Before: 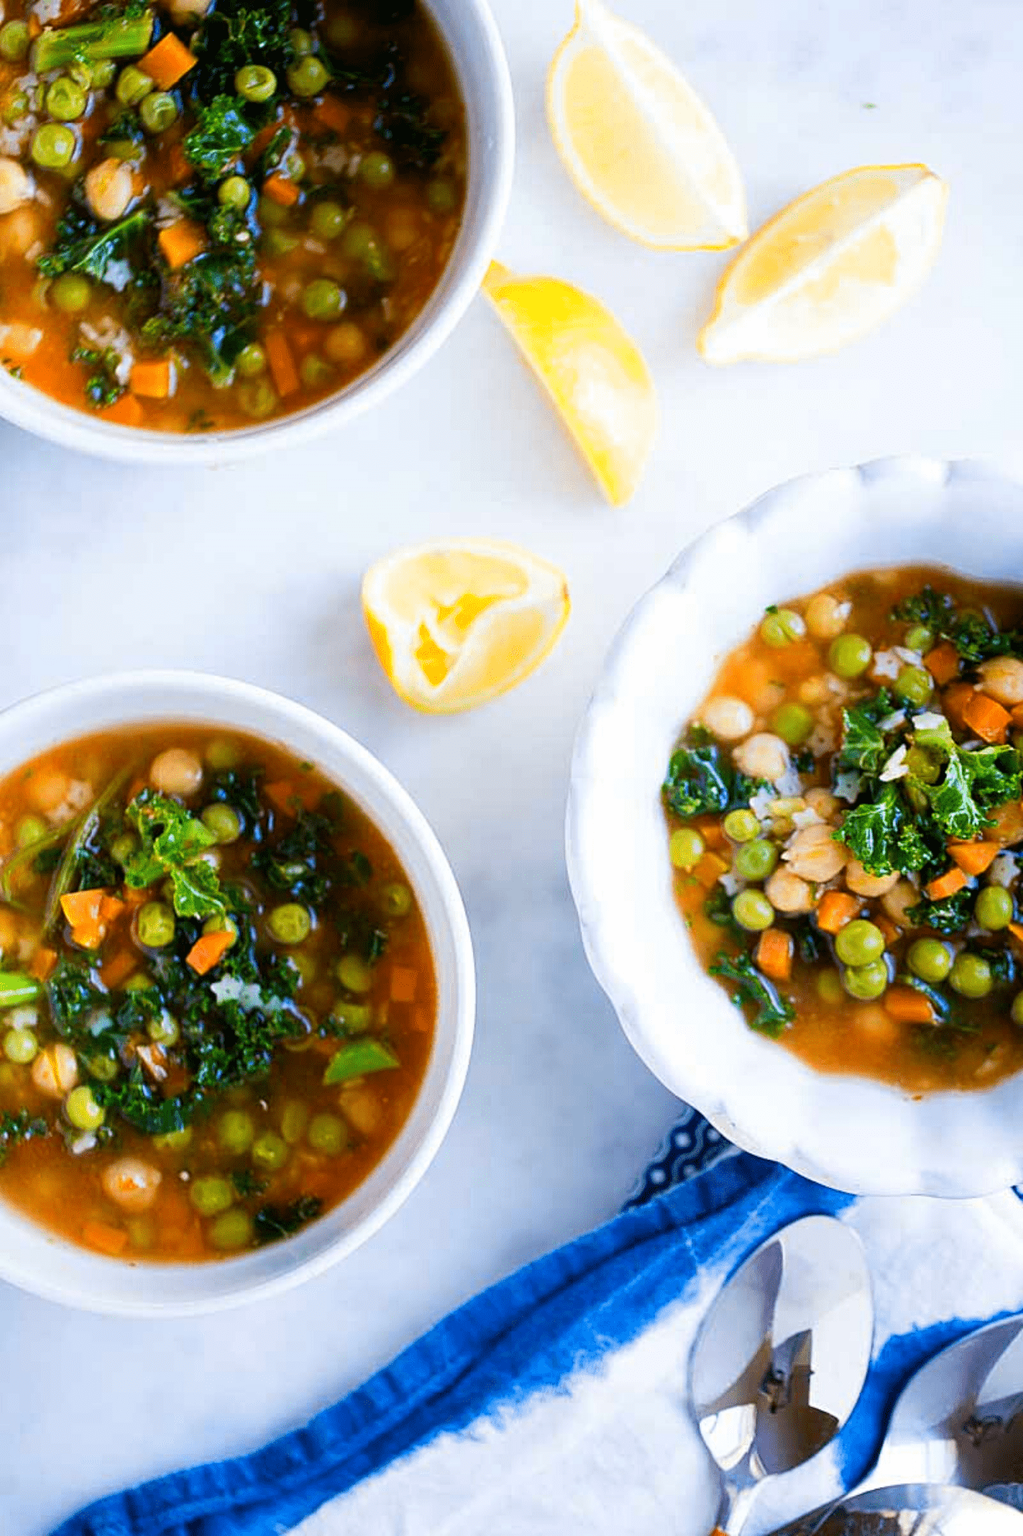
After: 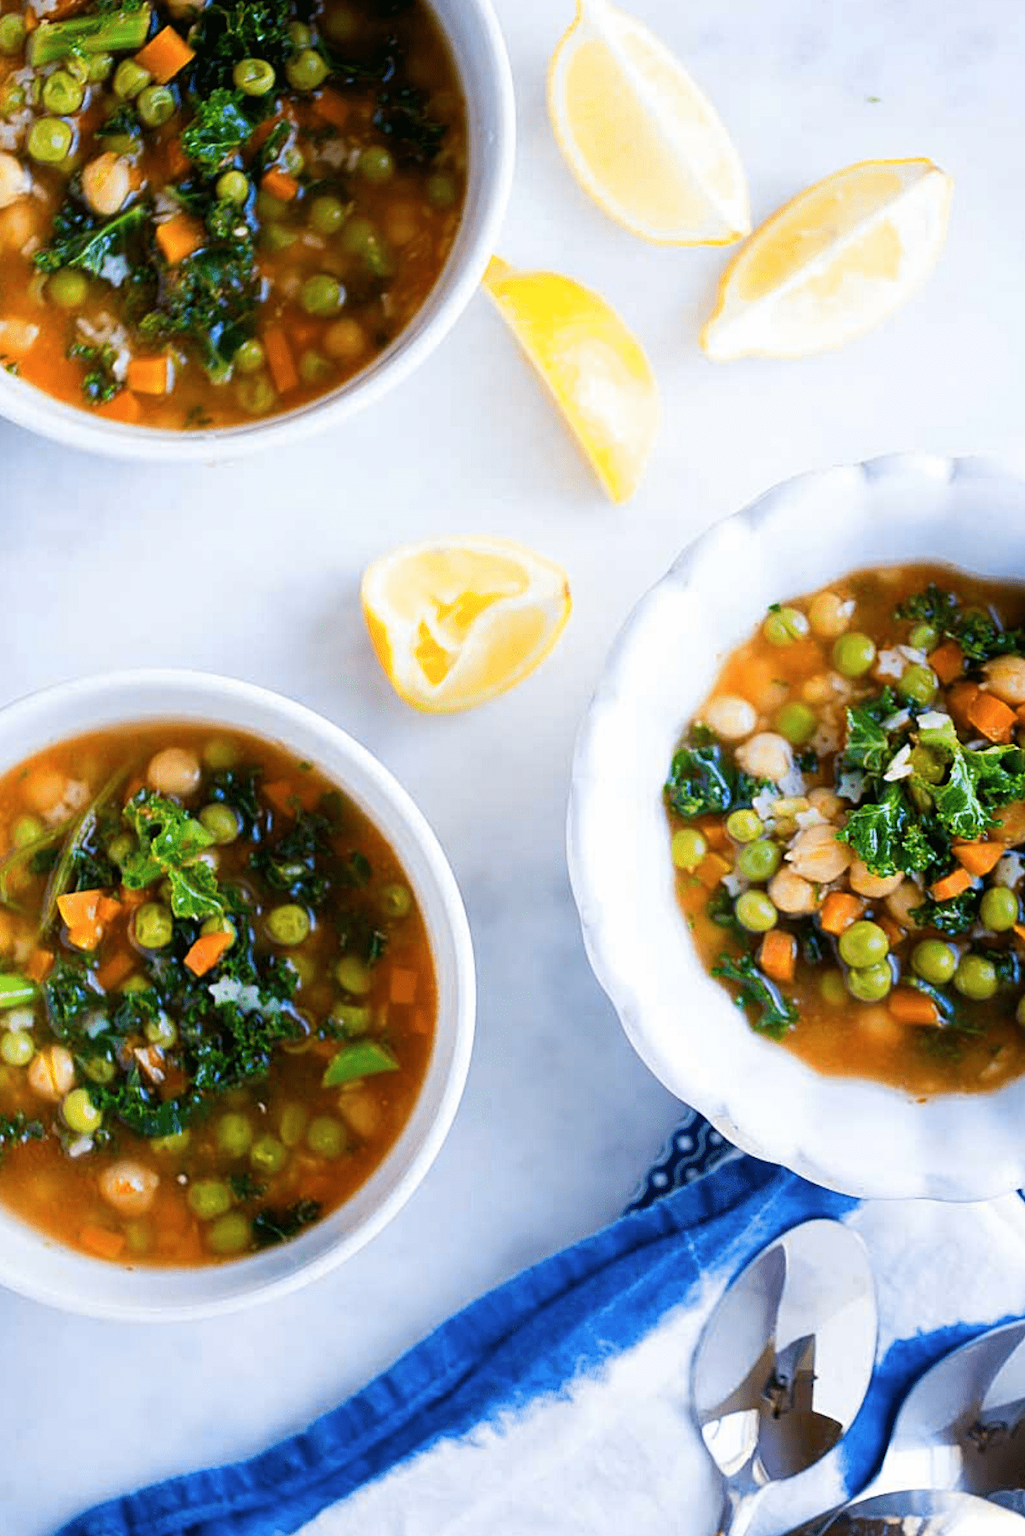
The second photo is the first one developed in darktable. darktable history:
crop: left 0.434%, top 0.485%, right 0.244%, bottom 0.386%
contrast brightness saturation: saturation -0.05
